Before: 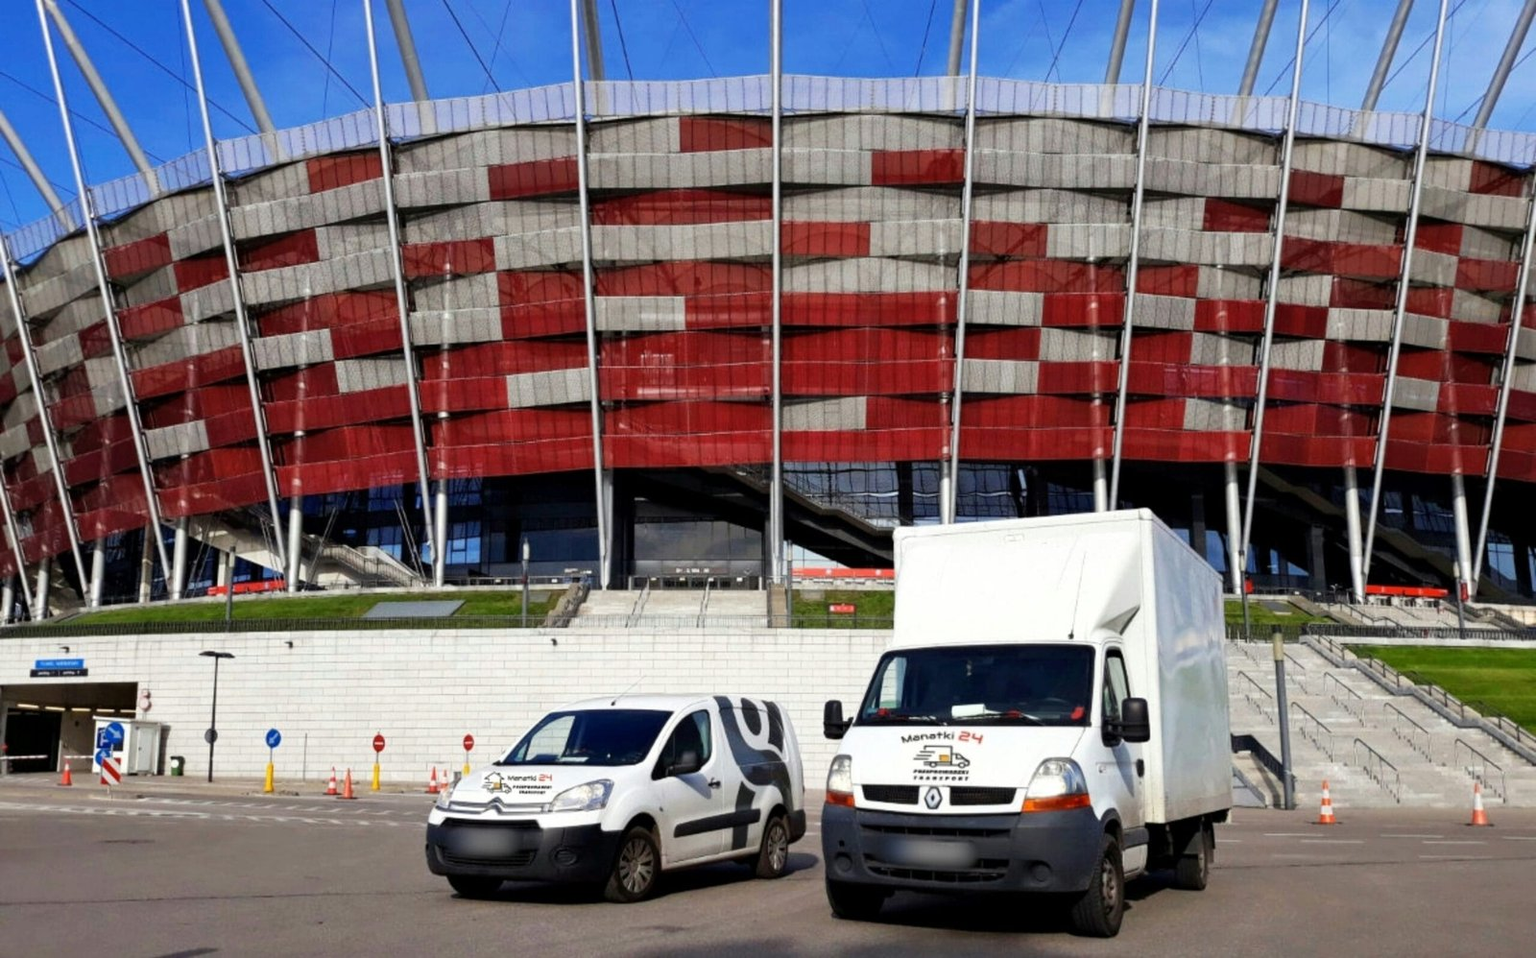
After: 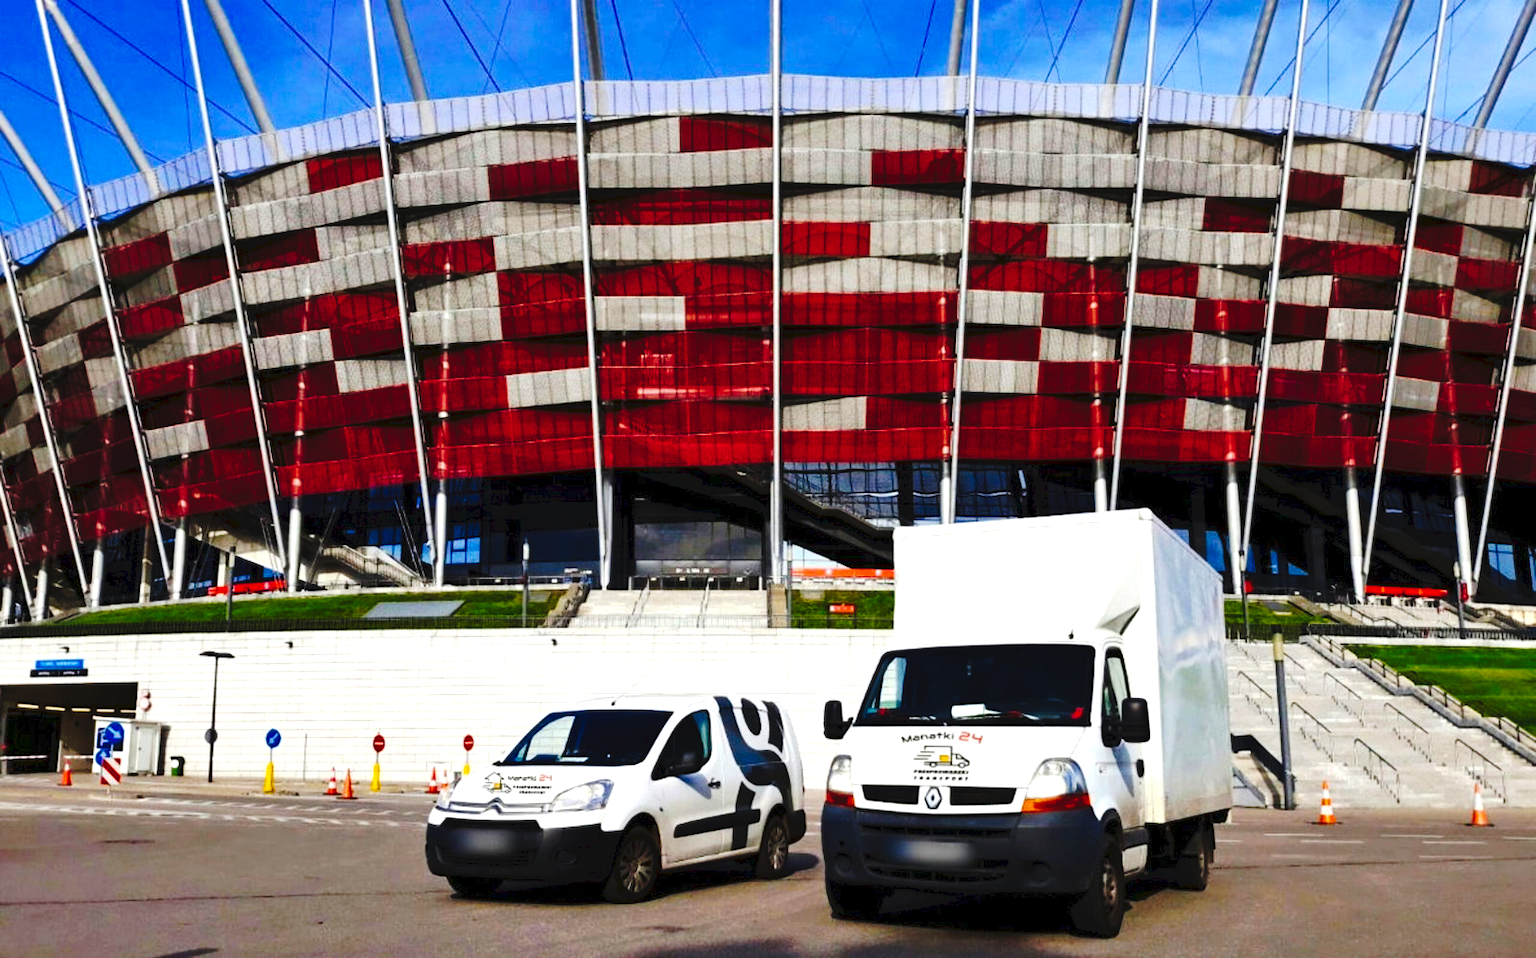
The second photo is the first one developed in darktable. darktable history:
shadows and highlights: shadows 25.63, highlights -48.11, shadows color adjustment 98%, highlights color adjustment 58.82%, soften with gaussian
tone curve: curves: ch0 [(0, 0) (0.003, 0.049) (0.011, 0.052) (0.025, 0.057) (0.044, 0.069) (0.069, 0.076) (0.1, 0.09) (0.136, 0.111) (0.177, 0.15) (0.224, 0.197) (0.277, 0.267) (0.335, 0.366) (0.399, 0.477) (0.468, 0.561) (0.543, 0.651) (0.623, 0.733) (0.709, 0.804) (0.801, 0.869) (0.898, 0.924) (1, 1)], preserve colors none
color balance rgb: power › luminance -9.151%, linear chroma grading › global chroma 14.556%, perceptual saturation grading › global saturation 31.13%, perceptual brilliance grading › global brilliance 14.277%, perceptual brilliance grading › shadows -34.219%, global vibrance 20%
